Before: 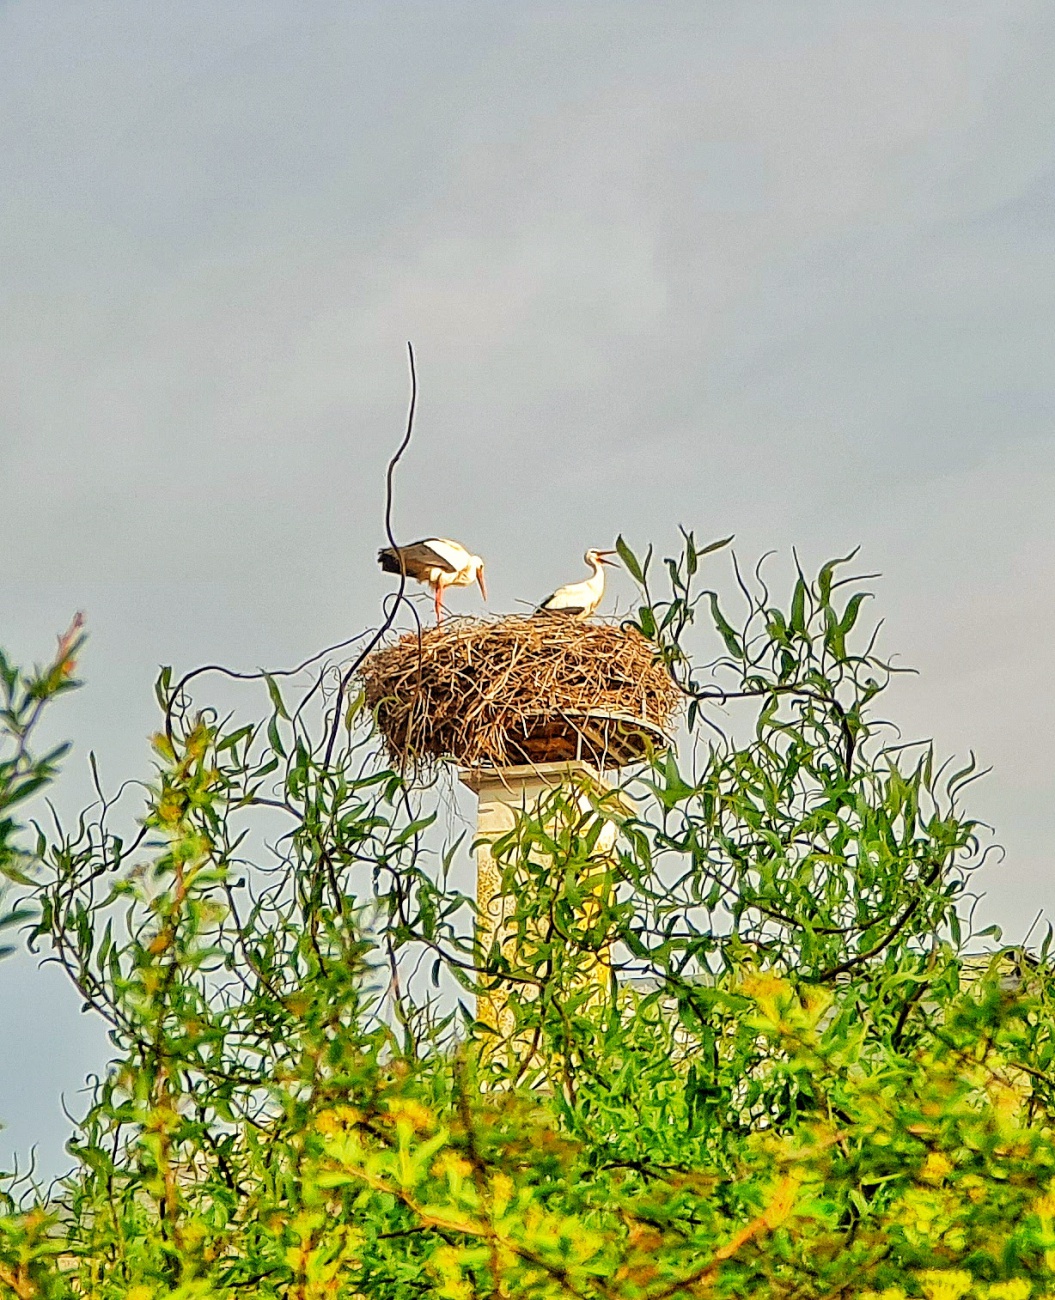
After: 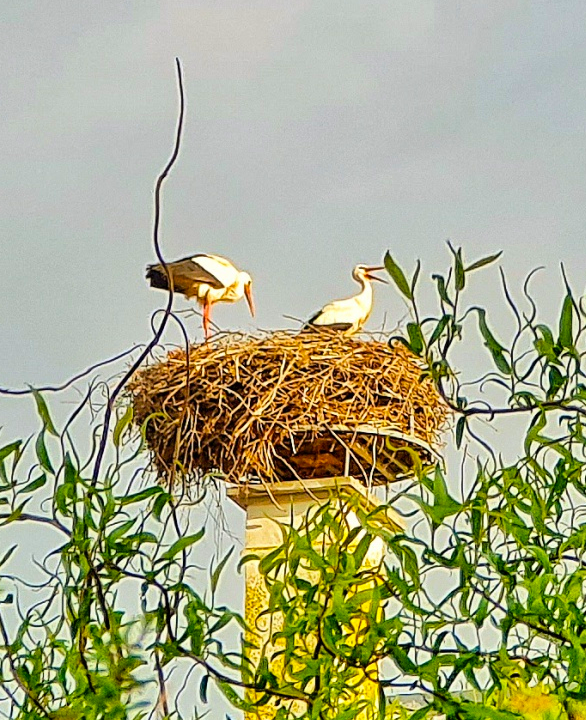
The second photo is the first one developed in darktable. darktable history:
crop and rotate: left 22.013%, top 21.903%, right 22.367%, bottom 22.707%
color balance rgb: linear chroma grading › global chroma 15.351%, perceptual saturation grading › global saturation 0.912%, global vibrance 34.858%
